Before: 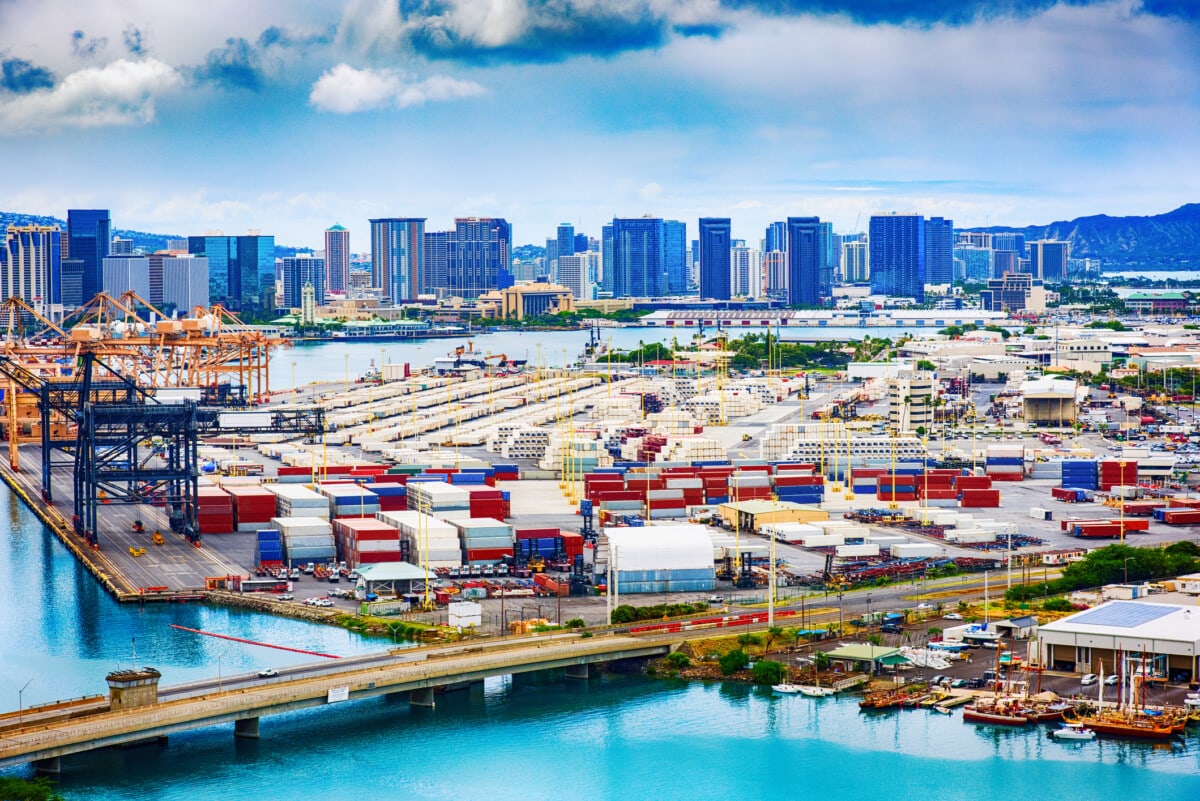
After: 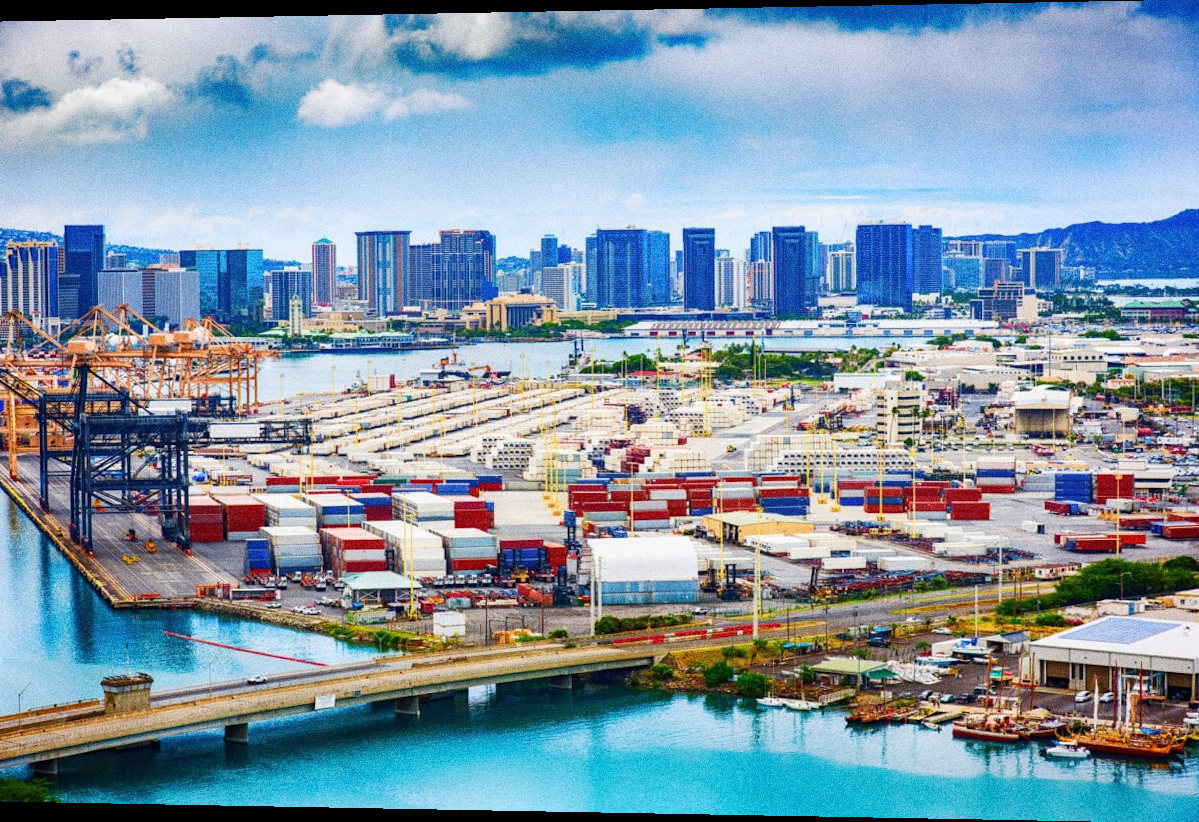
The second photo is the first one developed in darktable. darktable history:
grain: coarseness 0.09 ISO, strength 40%
rotate and perspective: lens shift (horizontal) -0.055, automatic cropping off
